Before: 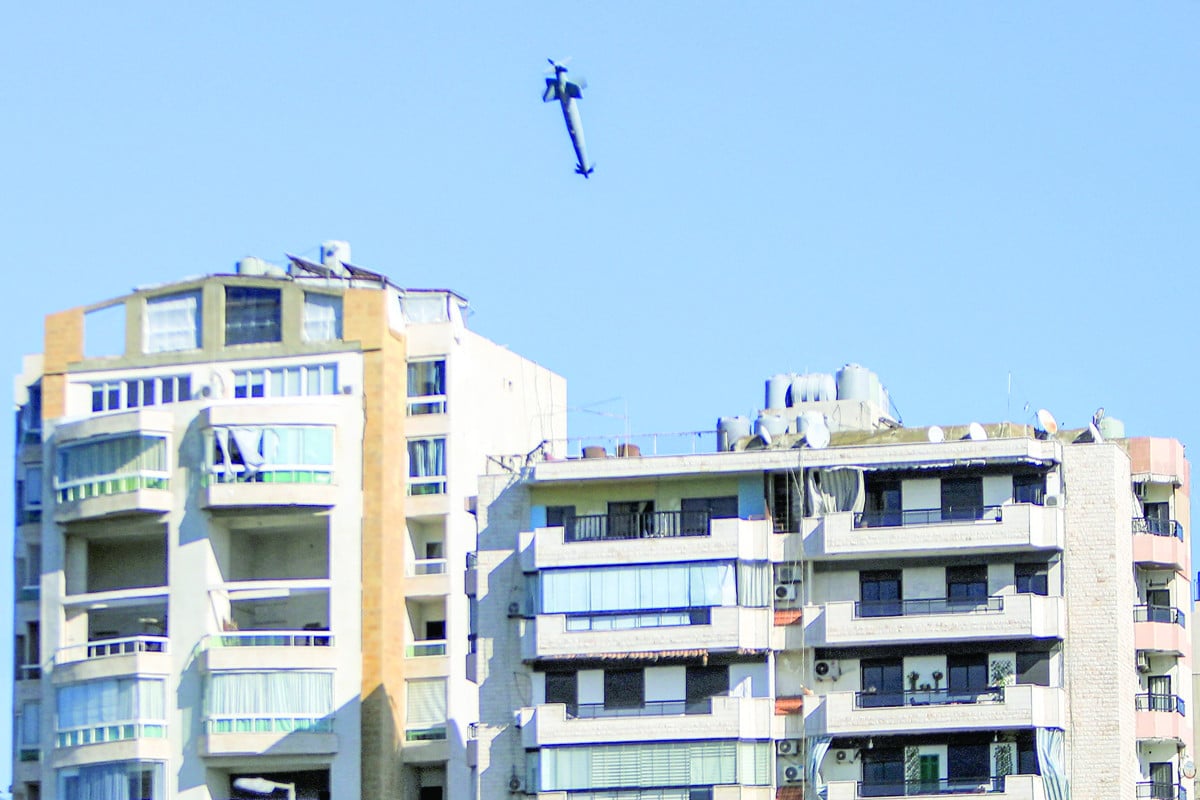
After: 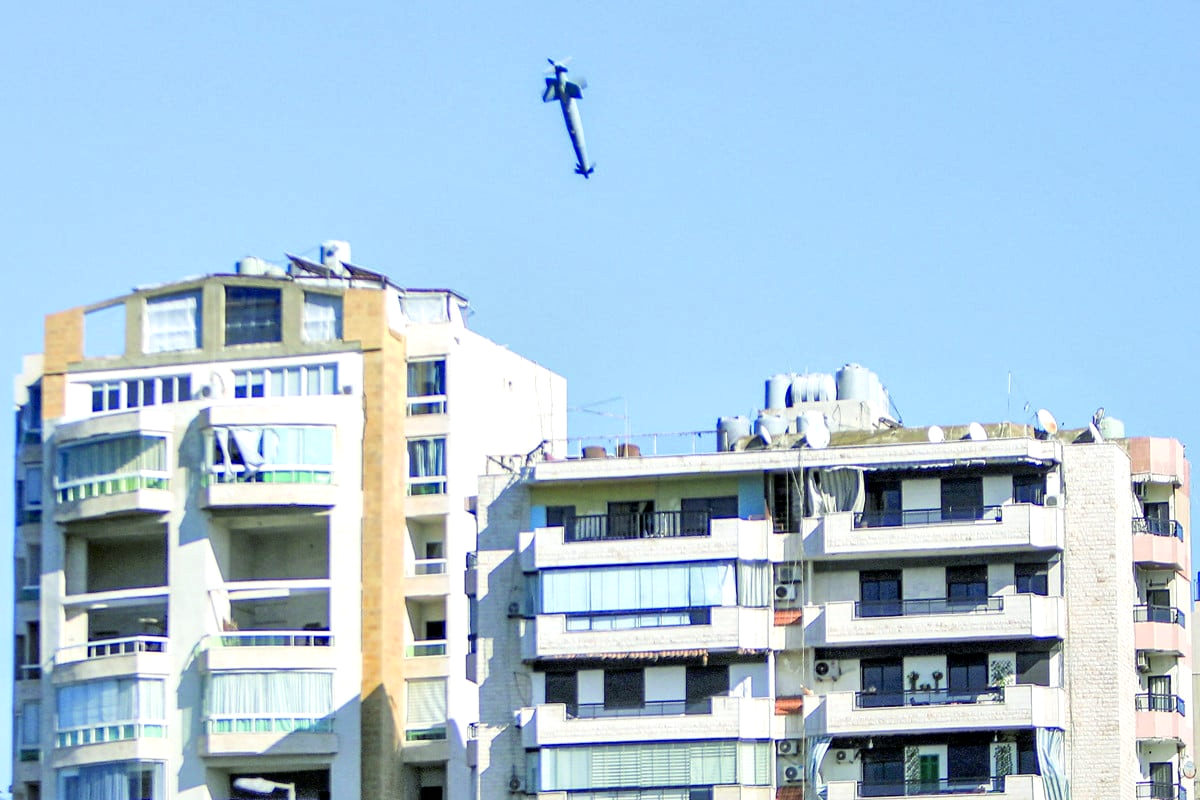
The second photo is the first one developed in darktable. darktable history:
local contrast: mode bilateral grid, contrast 24, coarseness 60, detail 151%, midtone range 0.2
